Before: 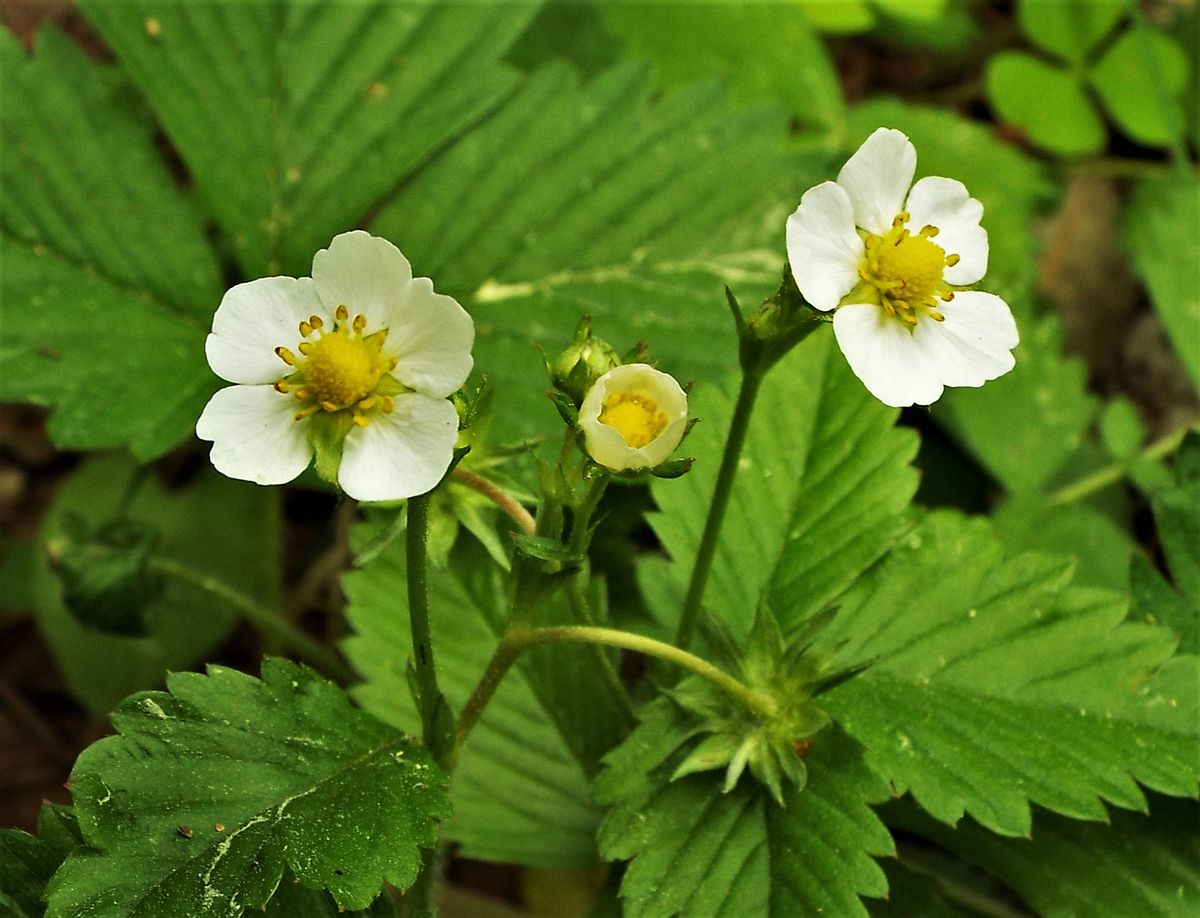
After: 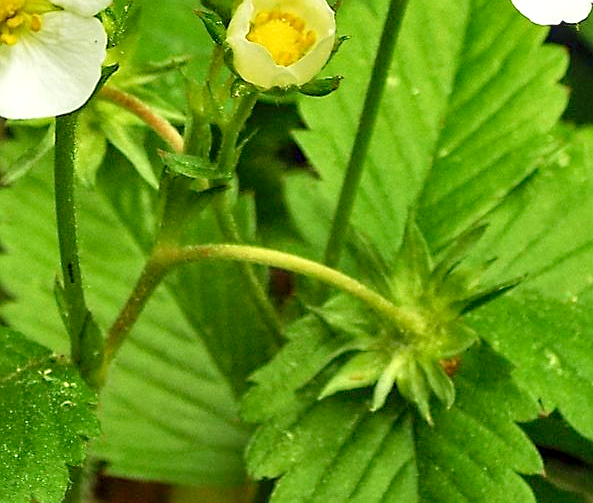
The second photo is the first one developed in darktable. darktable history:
sharpen: on, module defaults
levels: levels [0, 0.397, 0.955]
crop: left 29.341%, top 41.668%, right 21.194%, bottom 3.511%
local contrast: on, module defaults
